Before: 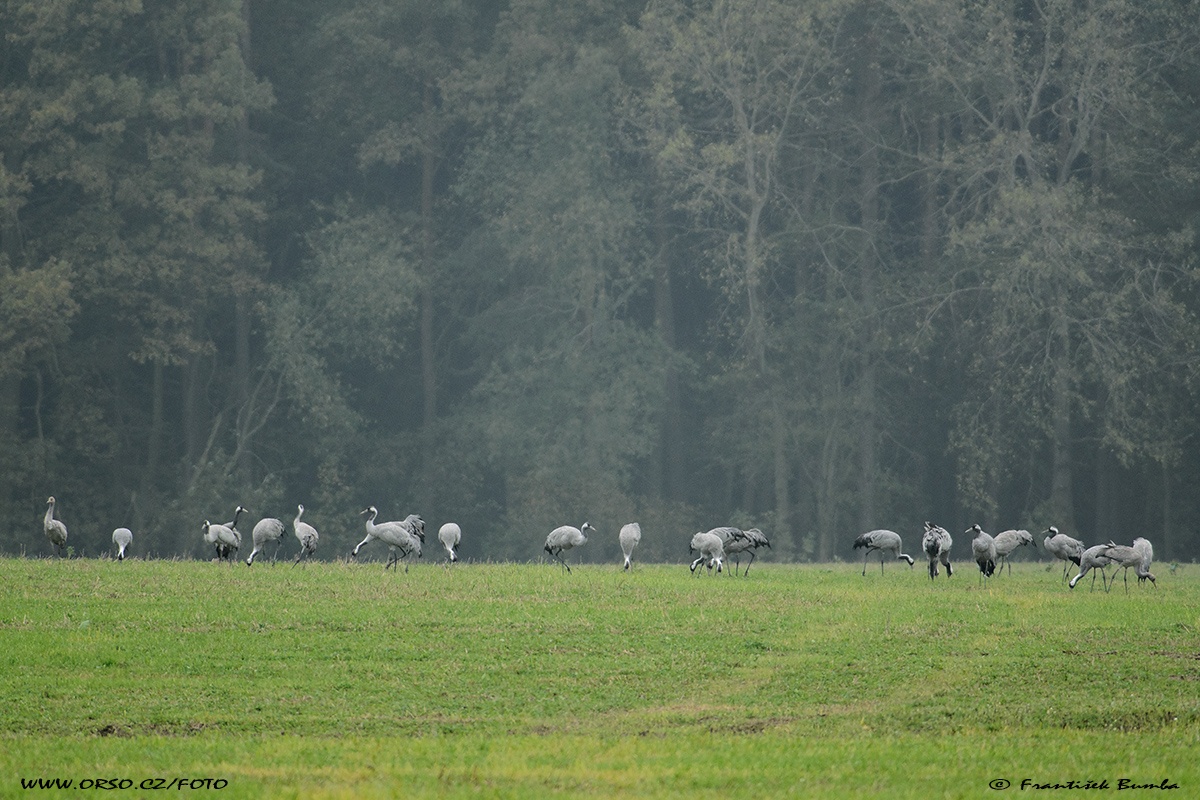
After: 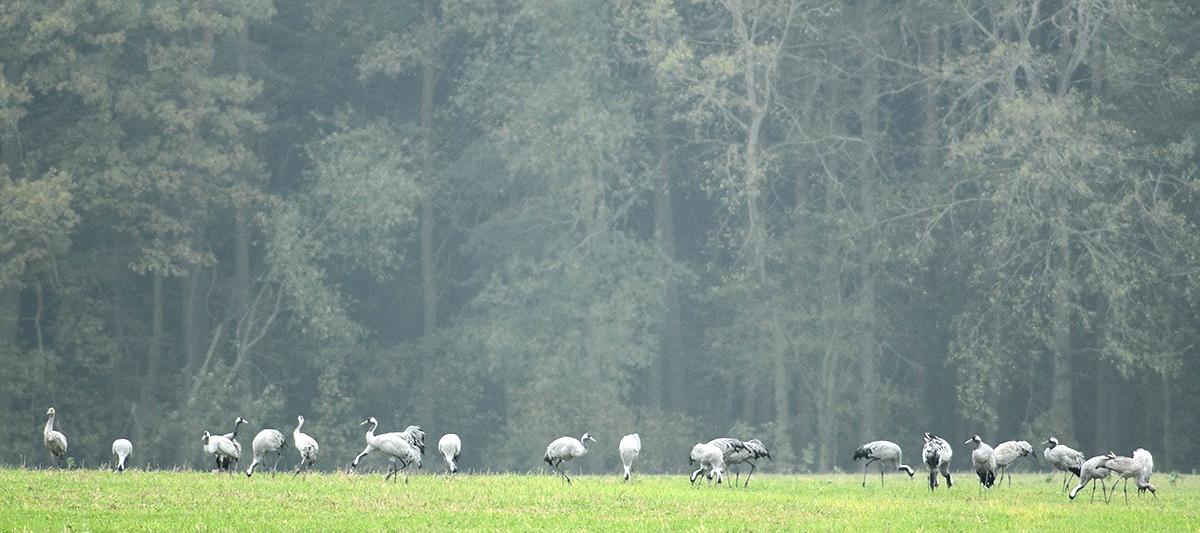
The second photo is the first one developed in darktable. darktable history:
exposure: black level correction 0, exposure 1.1 EV, compensate exposure bias true, compensate highlight preservation false
crop: top 11.166%, bottom 22.168%
